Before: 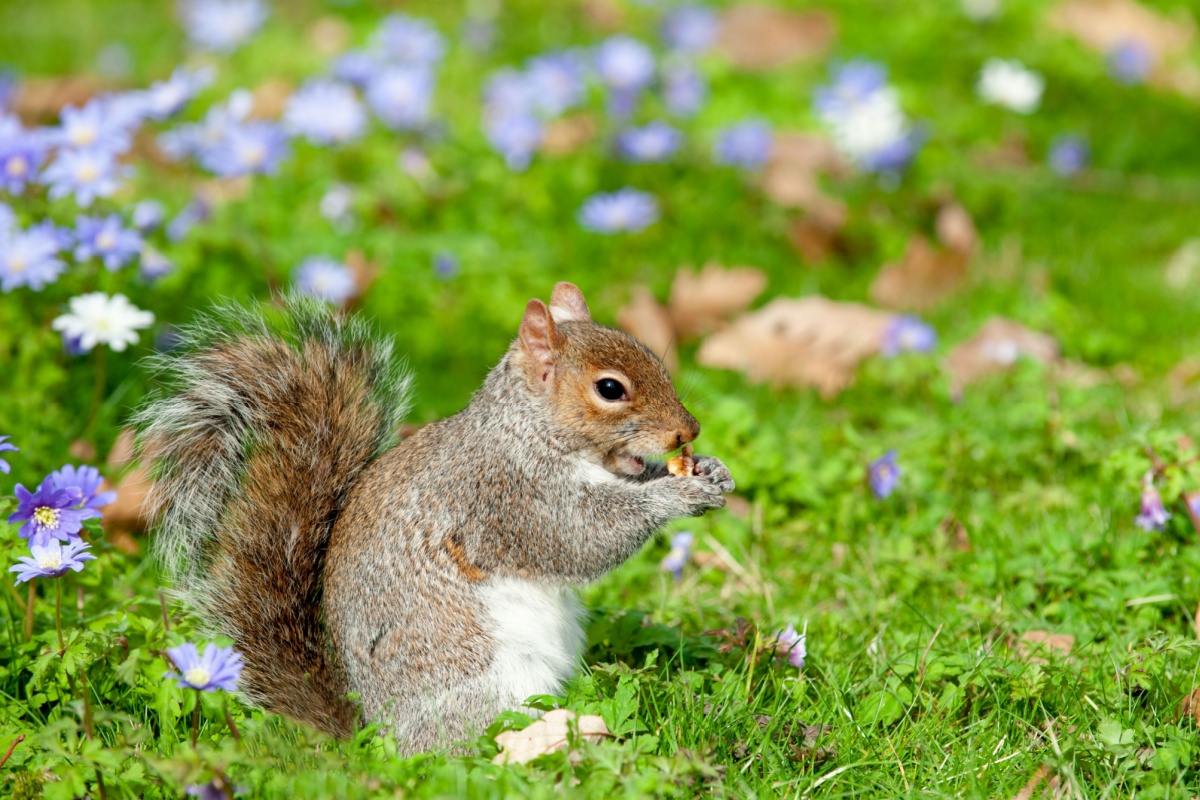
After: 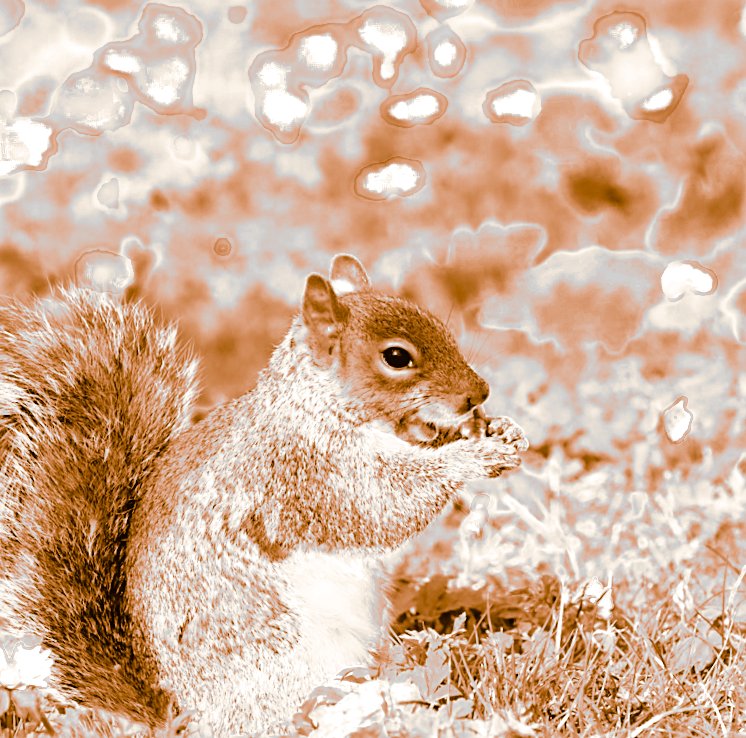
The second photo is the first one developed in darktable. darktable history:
color balance: mode lift, gamma, gain (sRGB), lift [1, 1, 1.022, 1.026]
sharpen: on, module defaults
rotate and perspective: rotation -4.57°, crop left 0.054, crop right 0.944, crop top 0.087, crop bottom 0.914
split-toning: shadows › hue 26°, shadows › saturation 0.92, highlights › hue 40°, highlights › saturation 0.92, balance -63, compress 0%
crop and rotate: left 15.546%, right 17.787%
tone curve: curves: ch0 [(0, 0.015) (0.084, 0.074) (0.162, 0.165) (0.304, 0.382) (0.466, 0.576) (0.654, 0.741) (0.848, 0.906) (0.984, 0.963)]; ch1 [(0, 0) (0.34, 0.235) (0.46, 0.46) (0.515, 0.502) (0.553, 0.567) (0.764, 0.815) (1, 1)]; ch2 [(0, 0) (0.44, 0.458) (0.479, 0.492) (0.524, 0.507) (0.547, 0.579) (0.673, 0.712) (1, 1)], color space Lab, independent channels, preserve colors none
color zones: curves: ch0 [(0.002, 0.589) (0.107, 0.484) (0.146, 0.249) (0.217, 0.352) (0.309, 0.525) (0.39, 0.404) (0.455, 0.169) (0.597, 0.055) (0.724, 0.212) (0.775, 0.691) (0.869, 0.571) (1, 0.587)]; ch1 [(0, 0) (0.143, 0) (0.286, 0) (0.429, 0) (0.571, 0) (0.714, 0) (0.857, 0)]
exposure: black level correction 0, exposure 0.7 EV, compensate exposure bias true, compensate highlight preservation false
